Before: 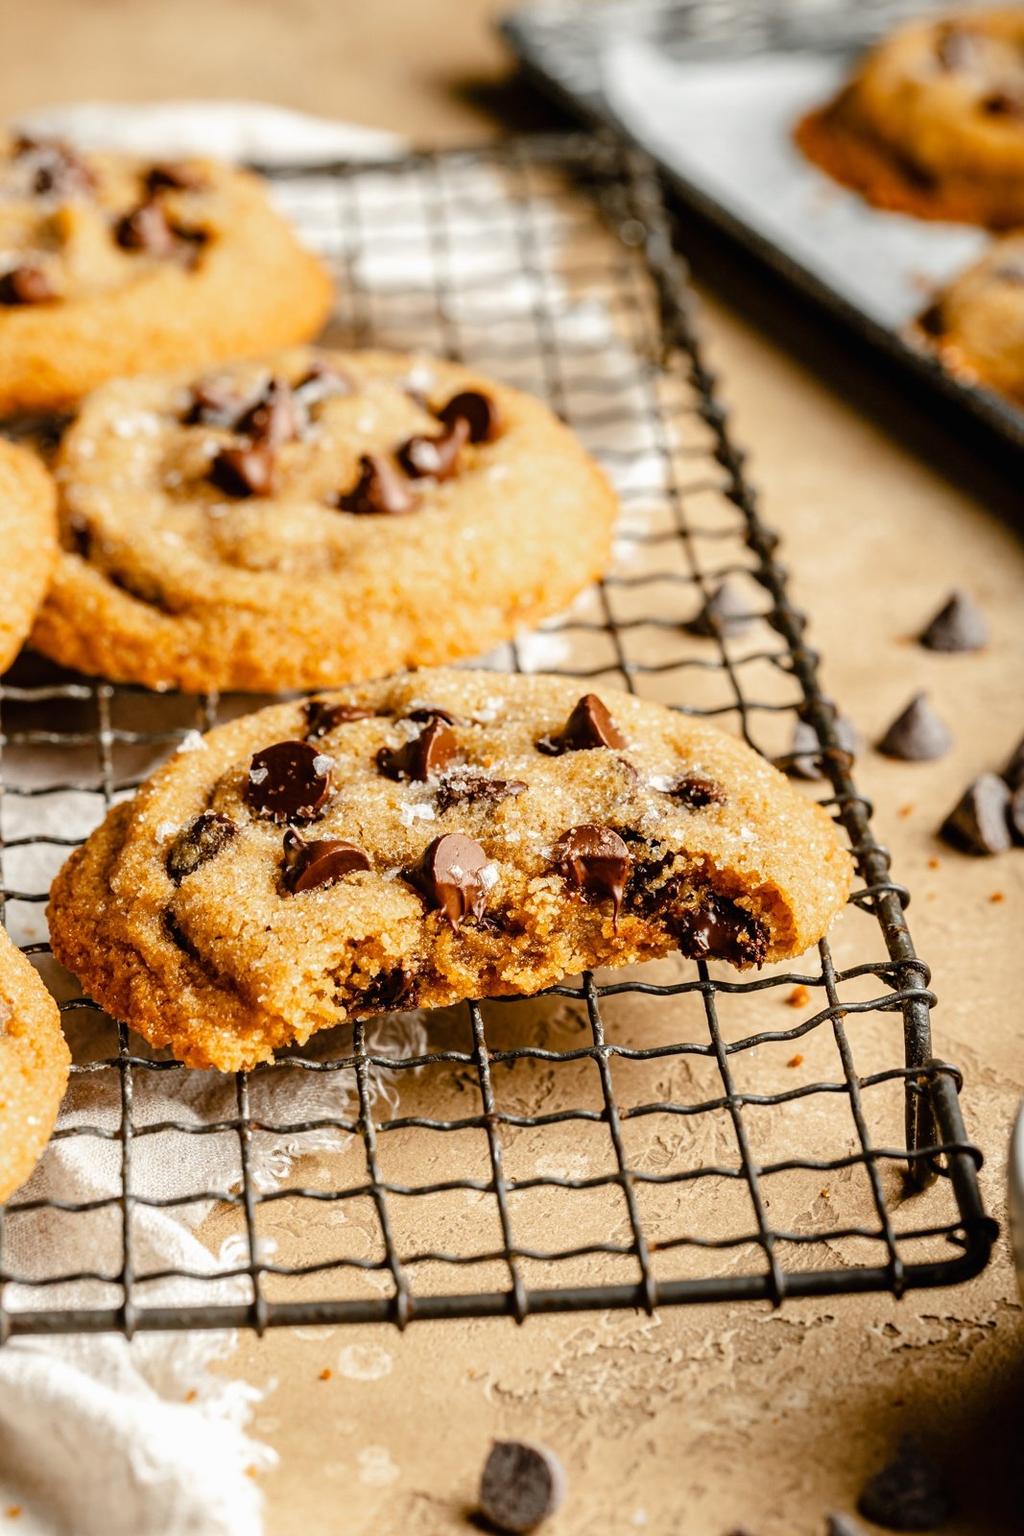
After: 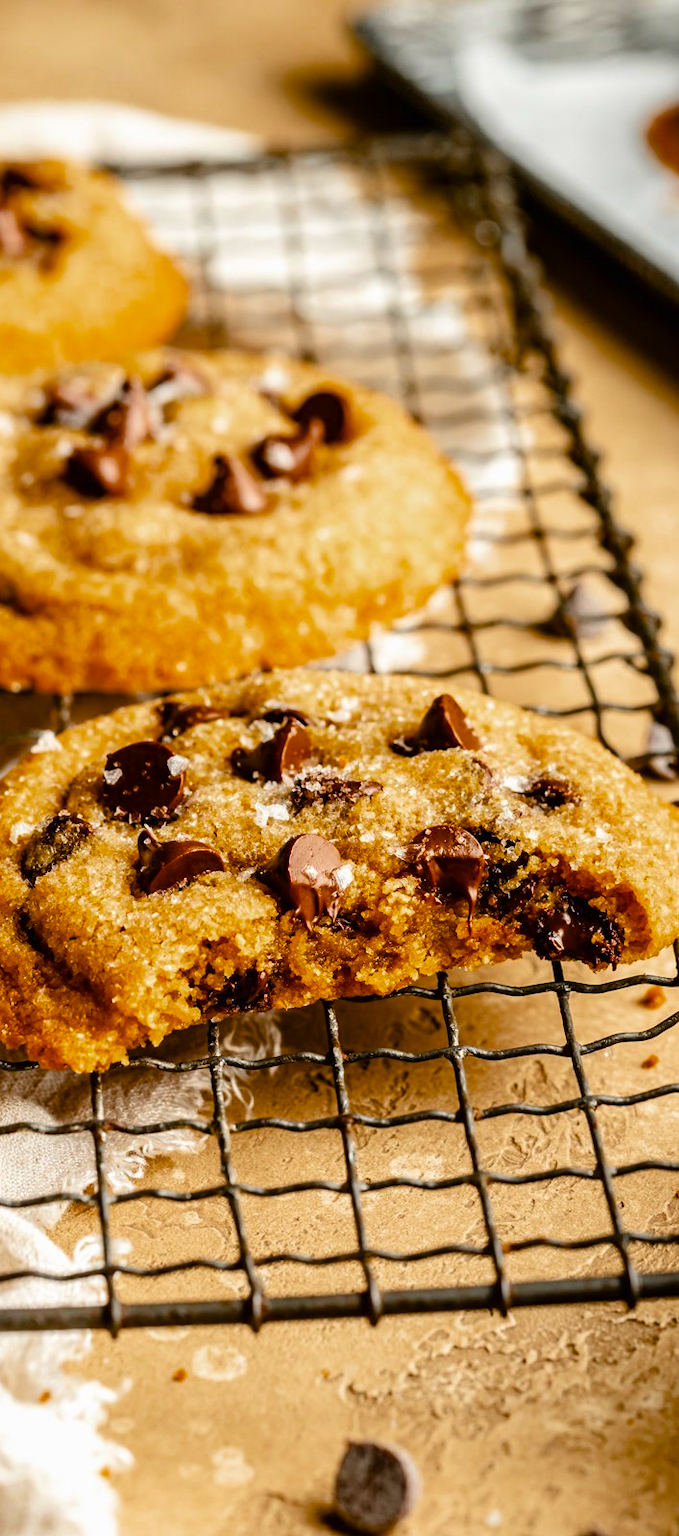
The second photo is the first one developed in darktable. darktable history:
contrast brightness saturation: contrast 0.076, saturation 0.019
velvia: strength 17.26%
crop and rotate: left 14.285%, right 19.378%
color balance rgb: perceptual saturation grading › global saturation 25.545%, global vibrance -1.56%, saturation formula JzAzBz (2021)
